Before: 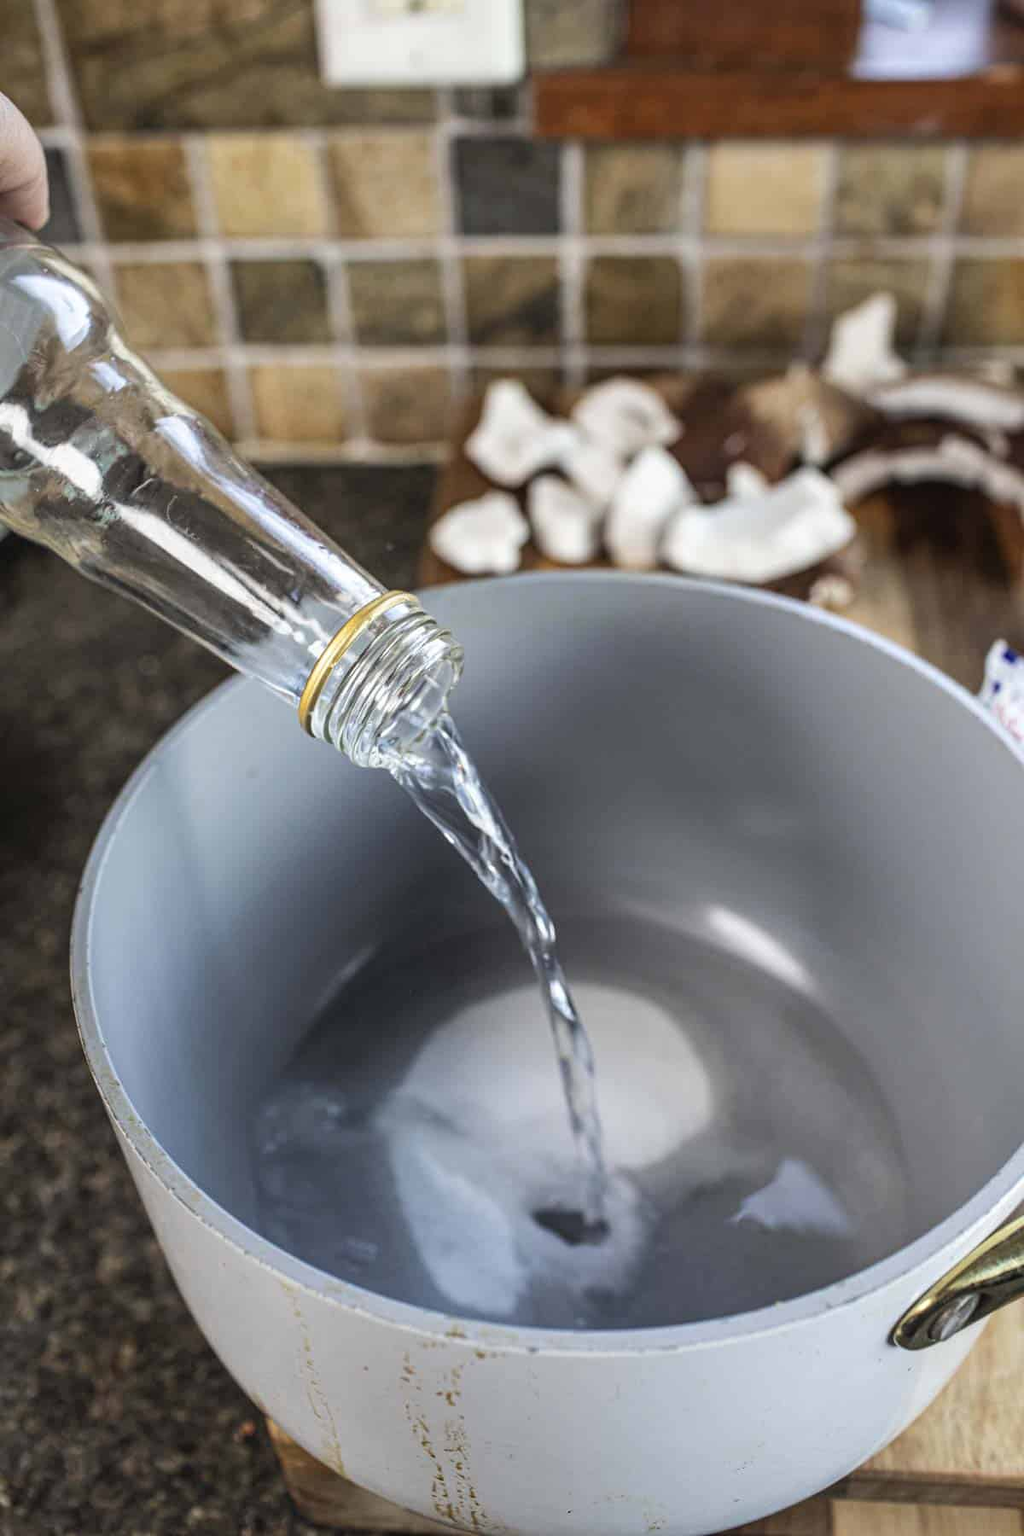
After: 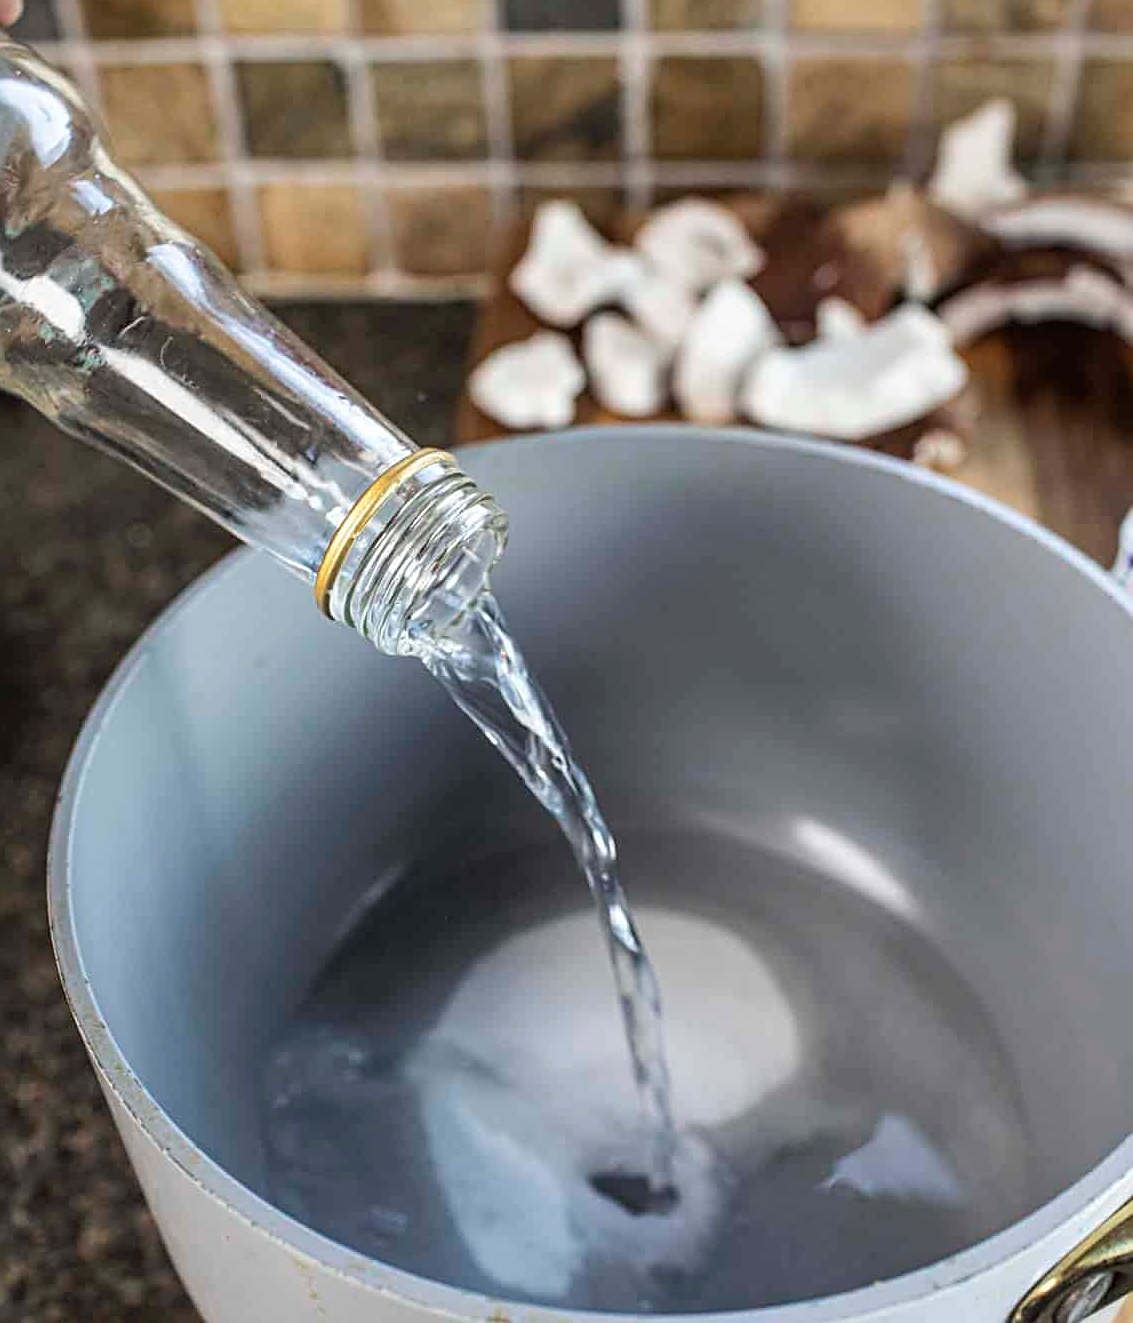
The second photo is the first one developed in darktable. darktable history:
crop and rotate: left 2.991%, top 13.605%, right 2.55%, bottom 12.859%
sharpen: on, module defaults
